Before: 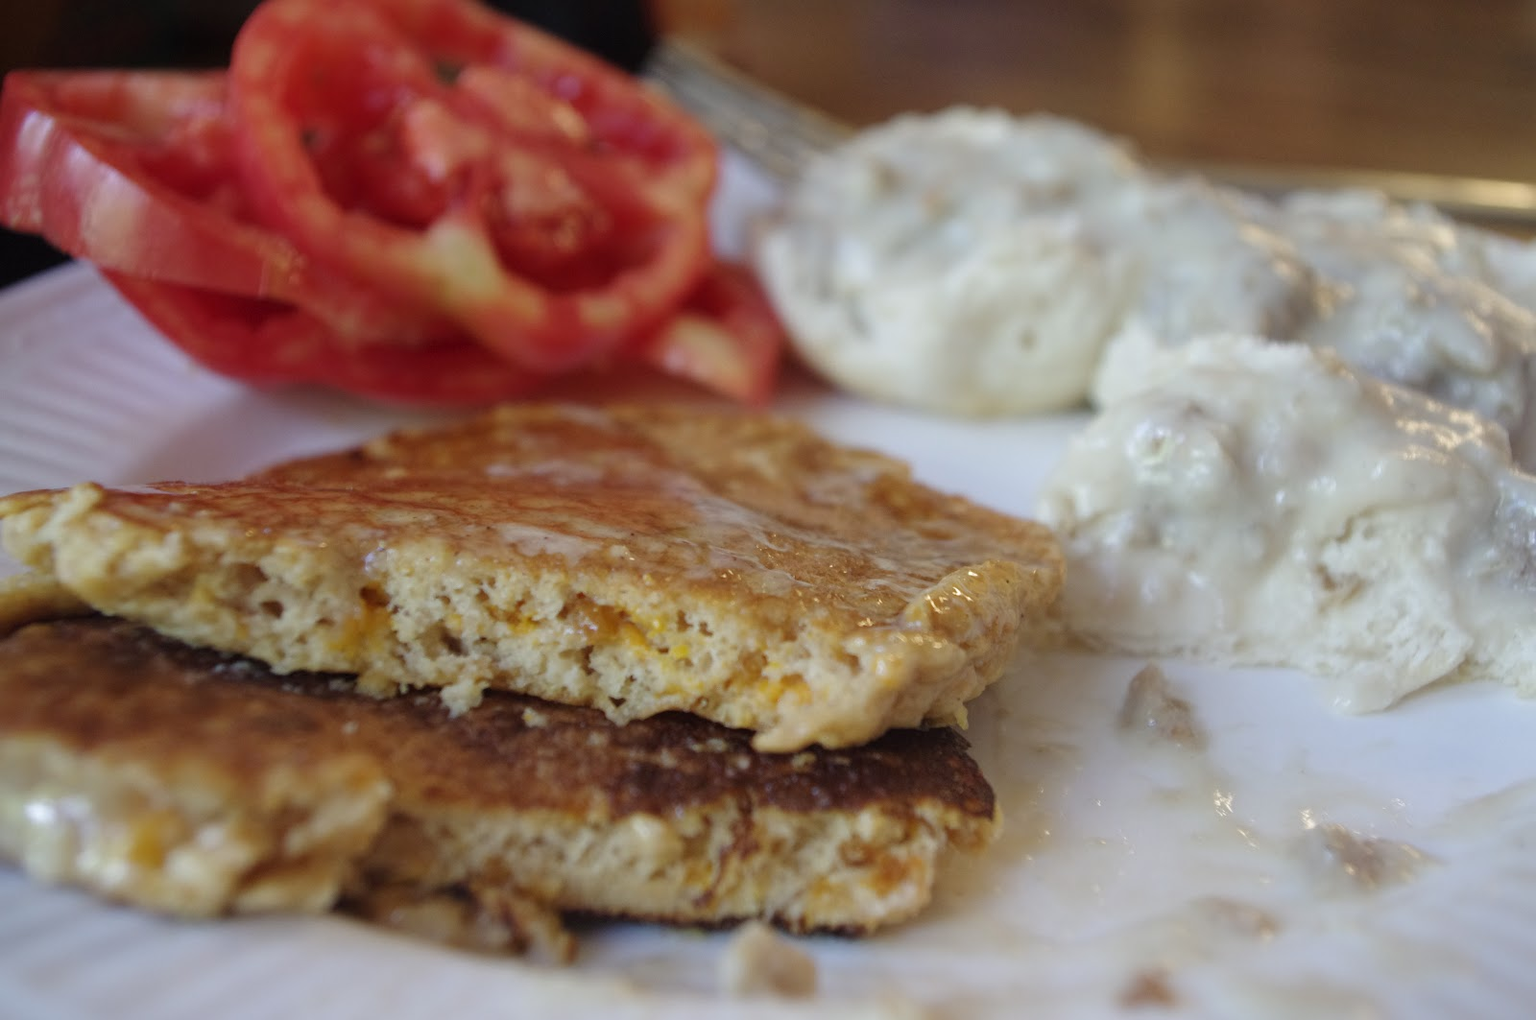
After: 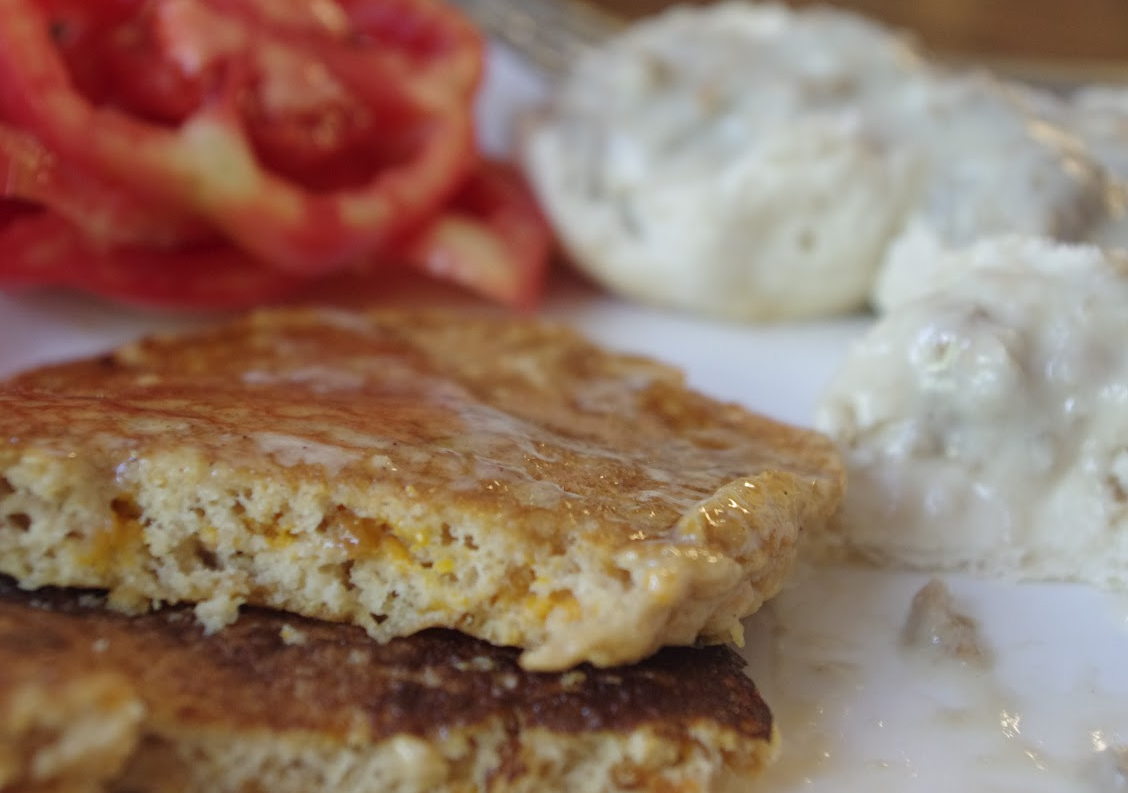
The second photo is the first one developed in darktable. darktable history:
crop and rotate: left 16.561%, top 10.635%, right 12.9%, bottom 14.735%
